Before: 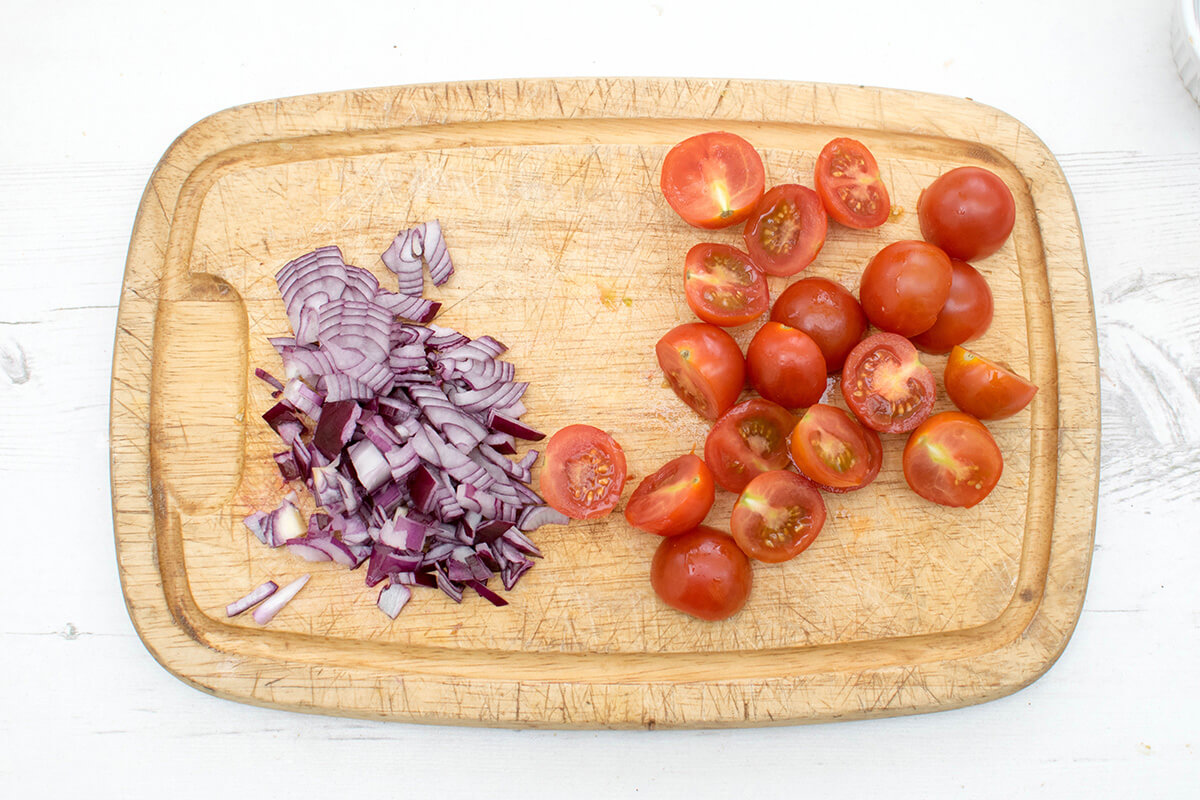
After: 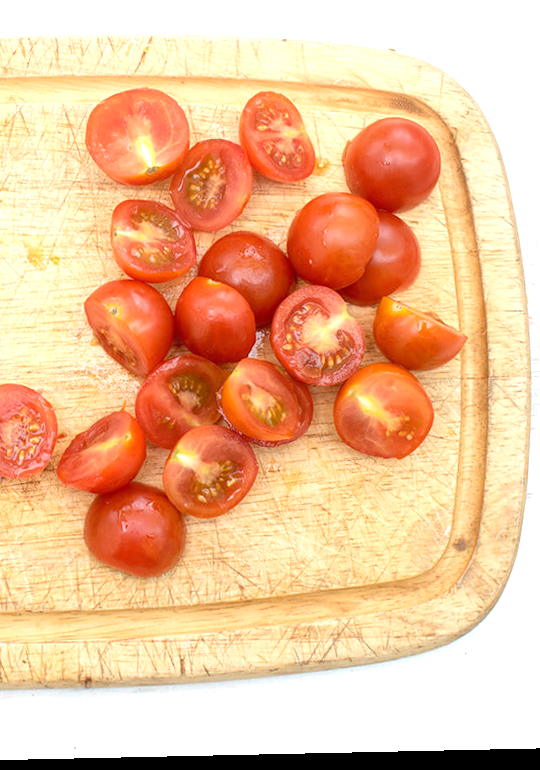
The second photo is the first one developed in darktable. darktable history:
rotate and perspective: rotation -1.24°, automatic cropping off
crop: left 47.628%, top 6.643%, right 7.874%
exposure: exposure 0.507 EV, compensate highlight preservation false
rgb curve: curves: ch0 [(0, 0) (0.072, 0.166) (0.217, 0.293) (0.414, 0.42) (1, 1)], compensate middle gray true, preserve colors basic power
